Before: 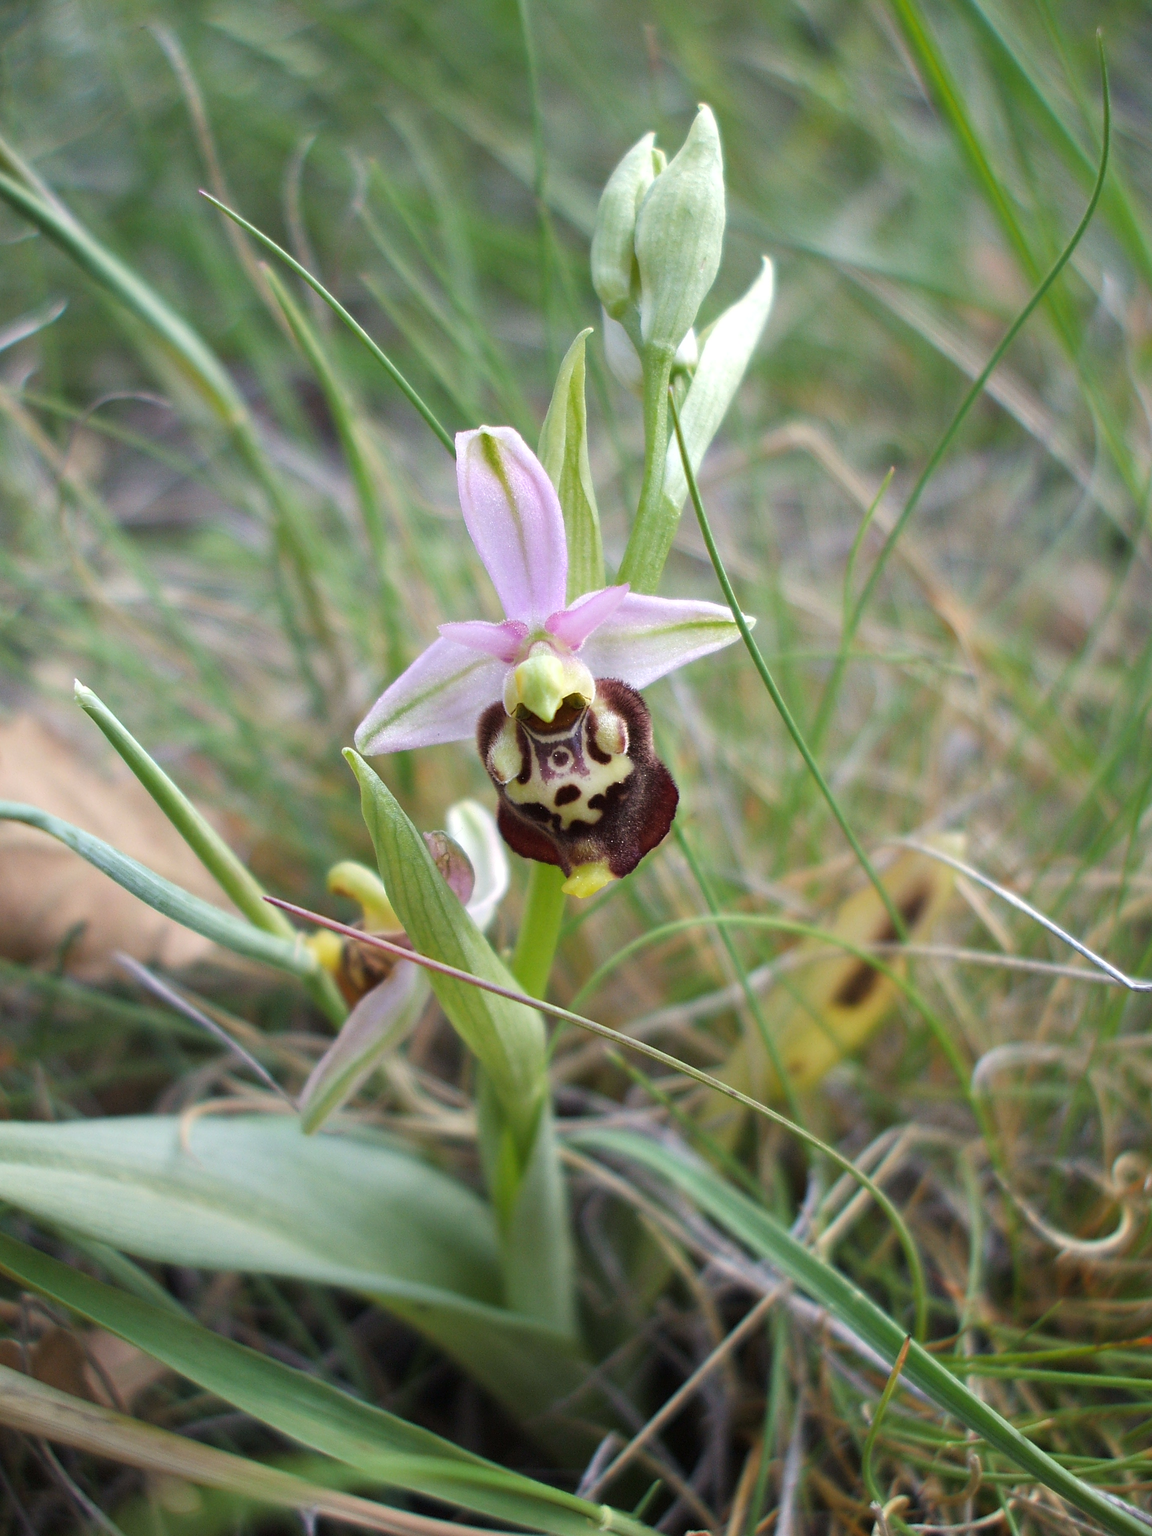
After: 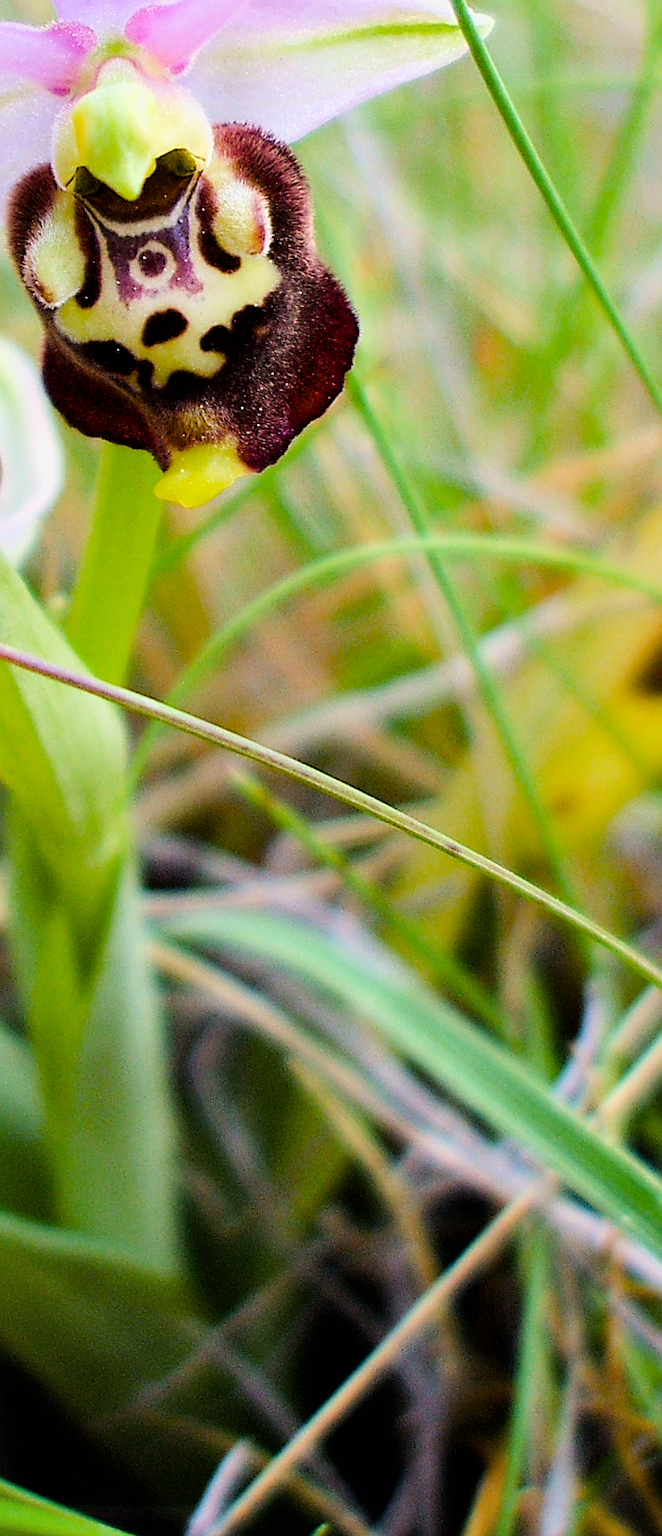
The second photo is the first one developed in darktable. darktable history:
color balance rgb: global offset › luminance -0.51%, perceptual saturation grading › global saturation 35.011%, perceptual saturation grading › highlights -25.467%, perceptual saturation grading › shadows 49.948%, perceptual brilliance grading › highlights 20.707%, perceptual brilliance grading › mid-tones 19.156%, perceptual brilliance grading › shadows -19.687%, global vibrance 20%
sharpen: on, module defaults
shadows and highlights: shadows 31.42, highlights 0.193, soften with gaussian
crop: left 41.103%, top 39.616%, right 25.986%, bottom 3.16%
exposure: exposure 0.432 EV, compensate highlight preservation false
filmic rgb: black relative exposure -7.28 EV, white relative exposure 5.08 EV, threshold 2.97 EV, hardness 3.19, color science v6 (2022), enable highlight reconstruction true
